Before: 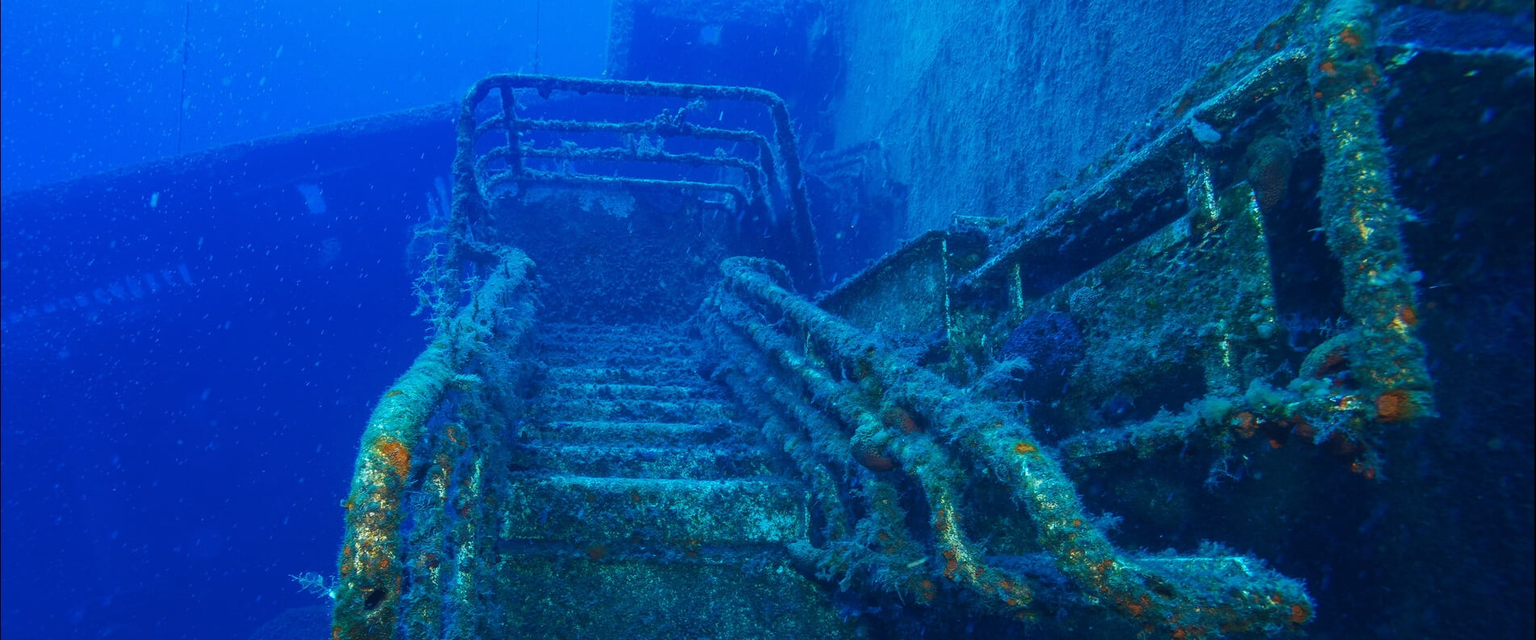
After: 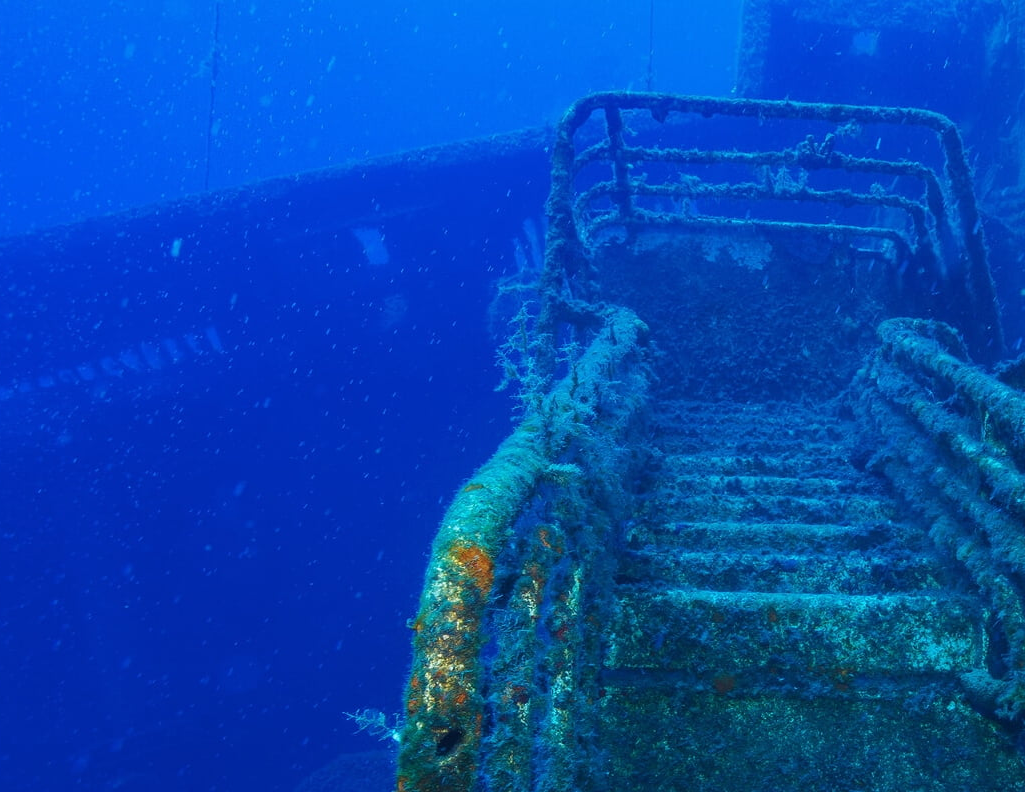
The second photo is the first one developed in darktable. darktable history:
crop: left 0.801%, right 45.295%, bottom 0.091%
